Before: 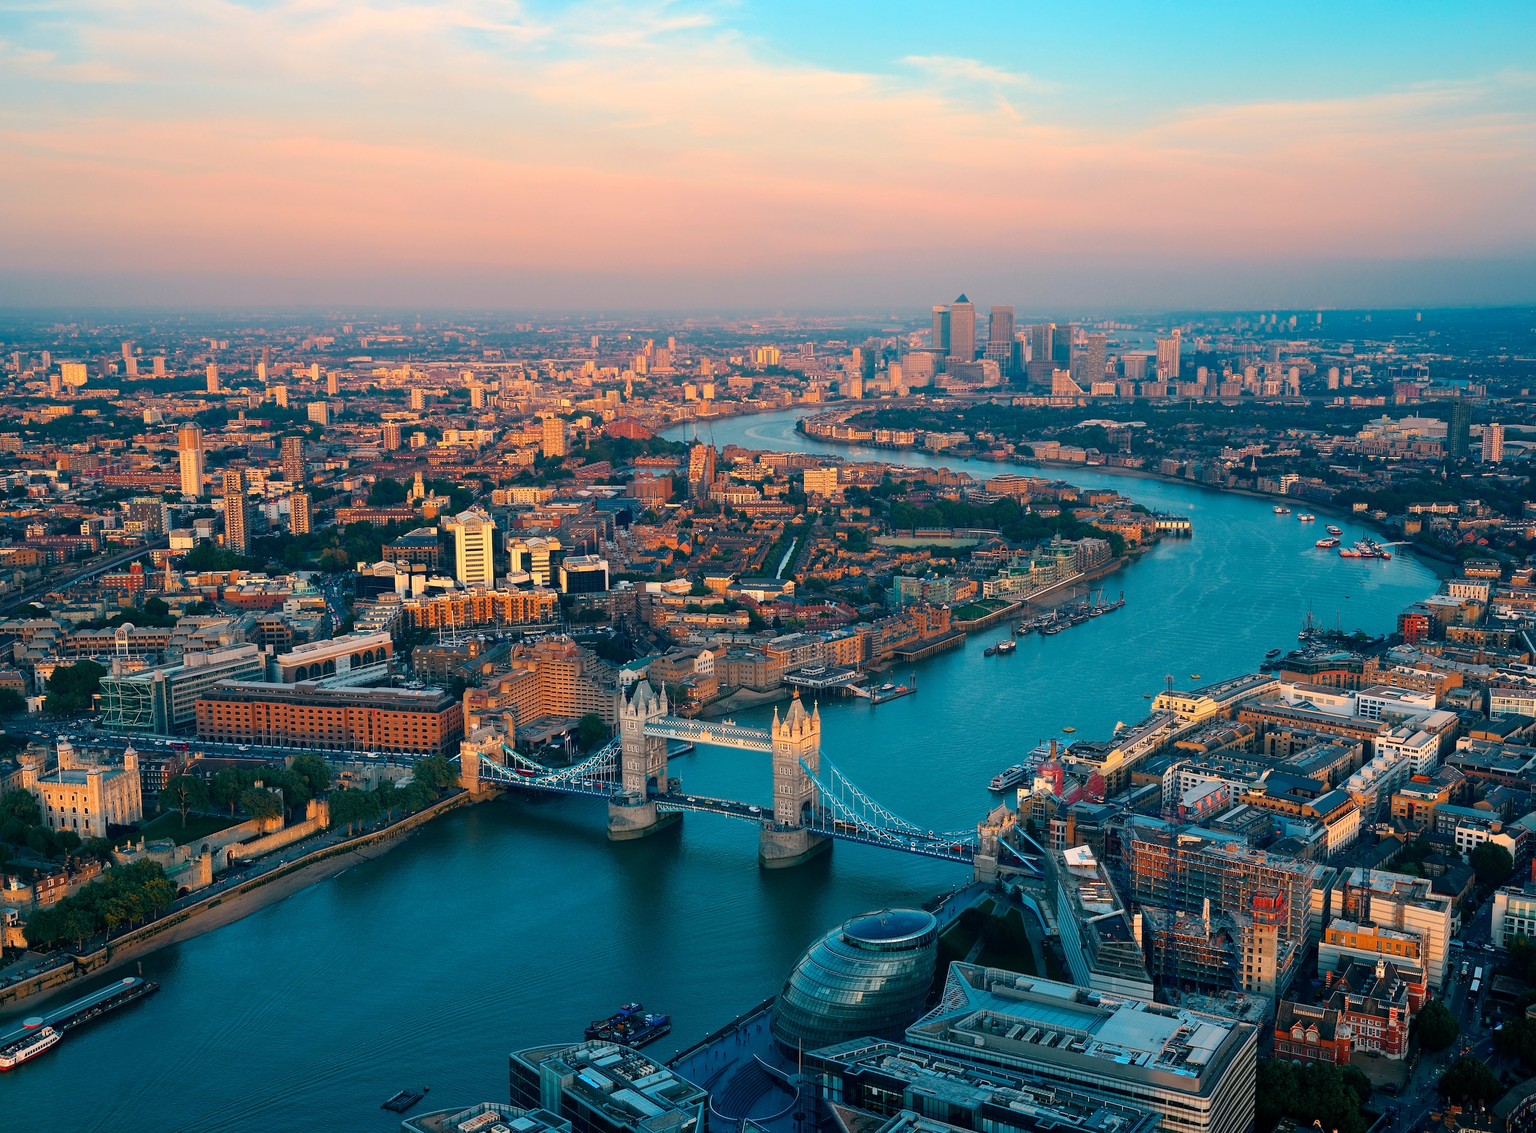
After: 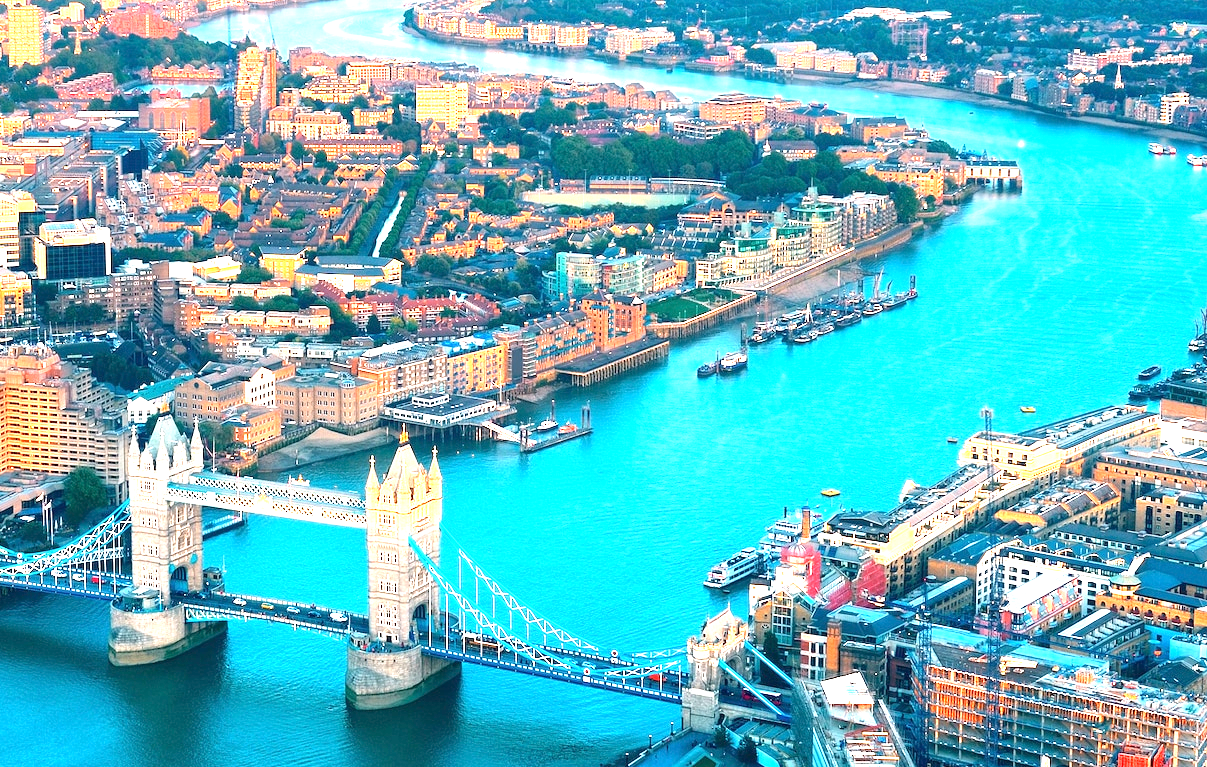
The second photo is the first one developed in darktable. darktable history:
crop: left 35.03%, top 36.625%, right 14.663%, bottom 20.057%
exposure: exposure 2.25 EV, compensate highlight preservation false
